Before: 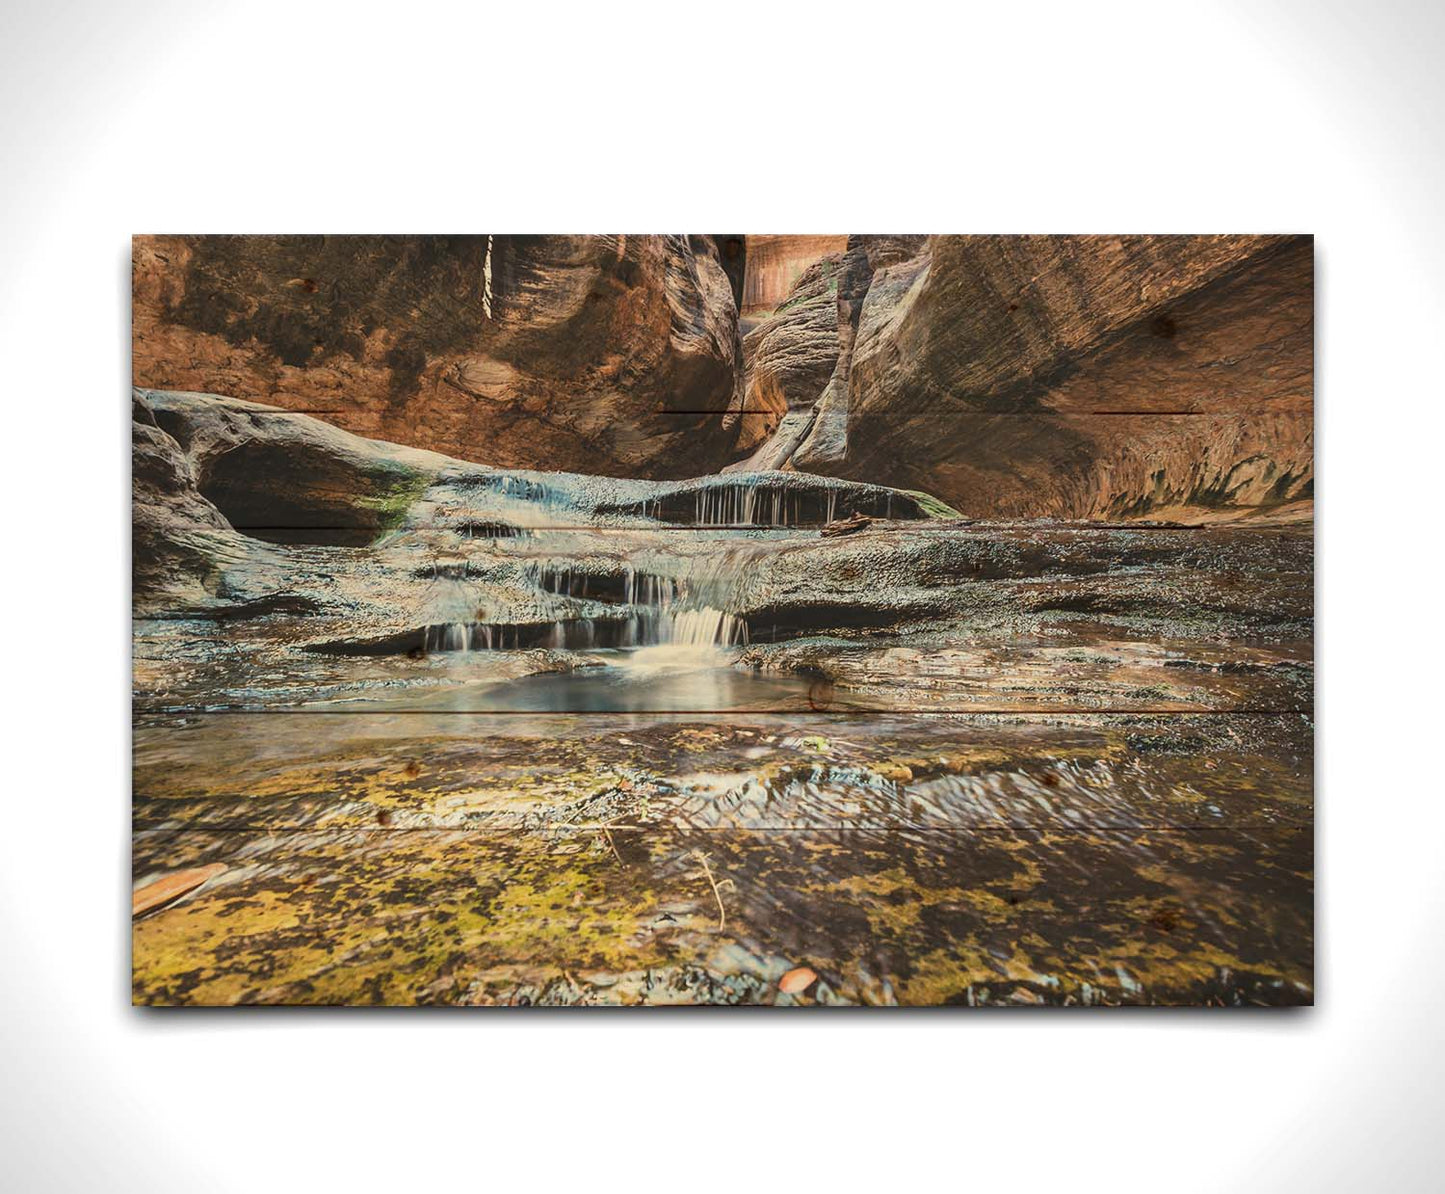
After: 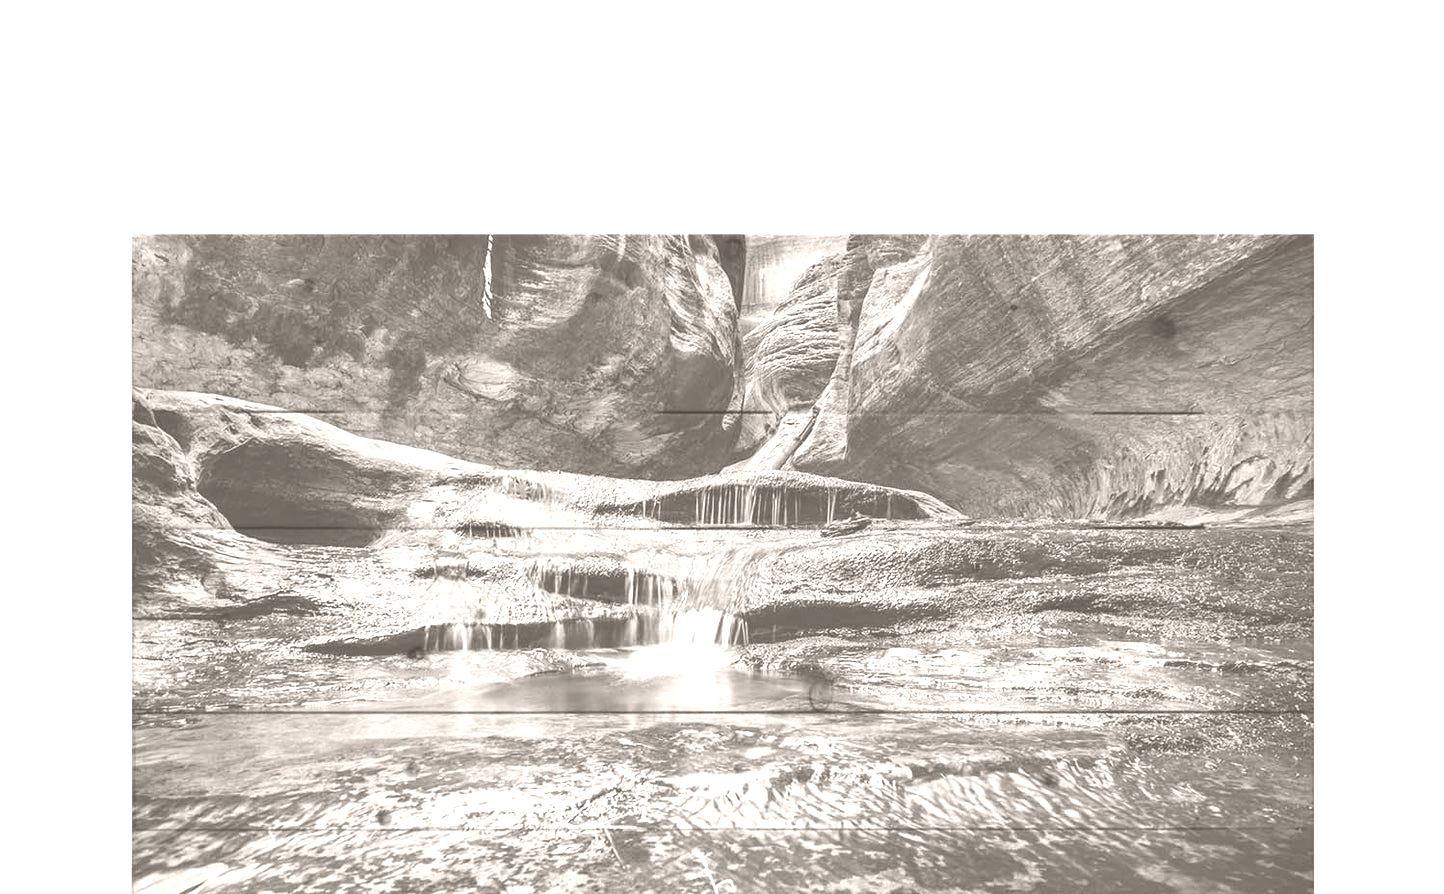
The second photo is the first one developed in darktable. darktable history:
colorize: hue 34.49°, saturation 35.33%, source mix 100%, lightness 55%, version 1
crop: bottom 24.967%
color correction: highlights a* -0.137, highlights b* 0.137
